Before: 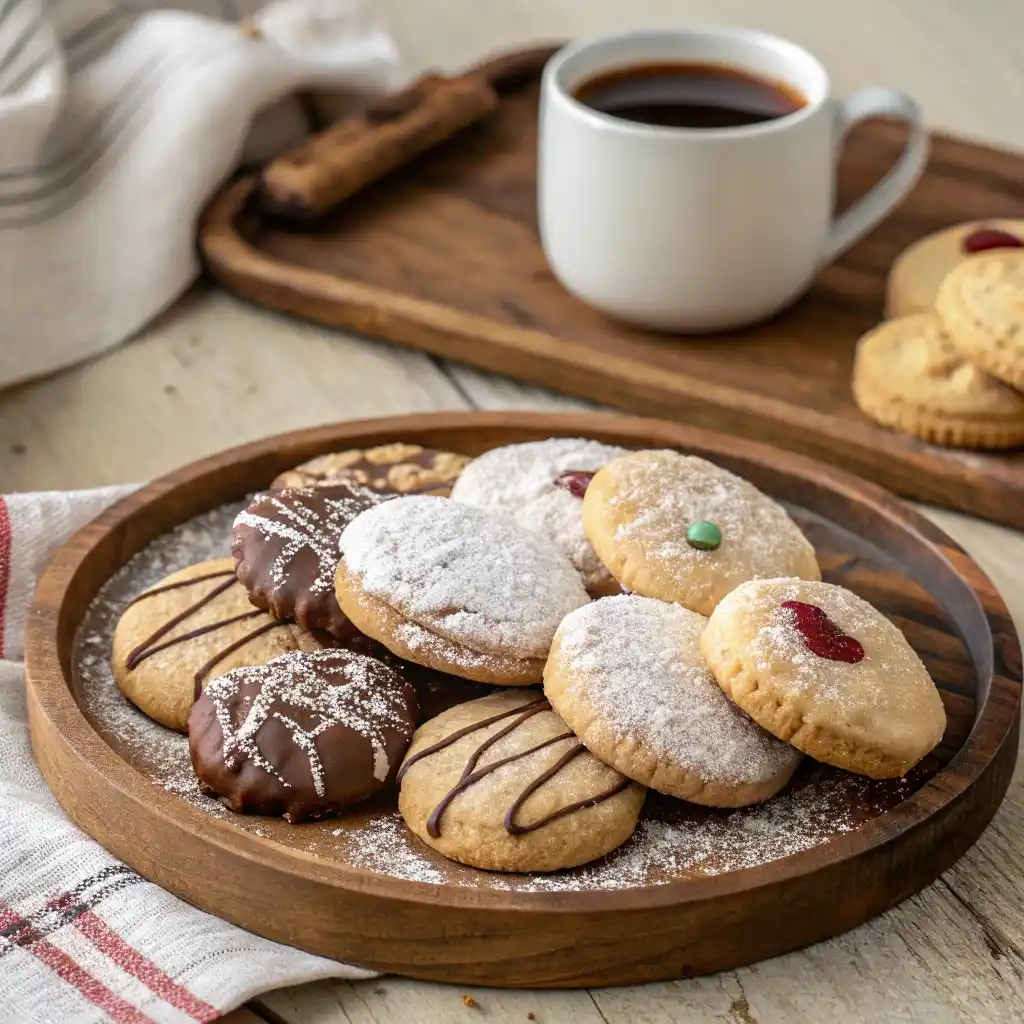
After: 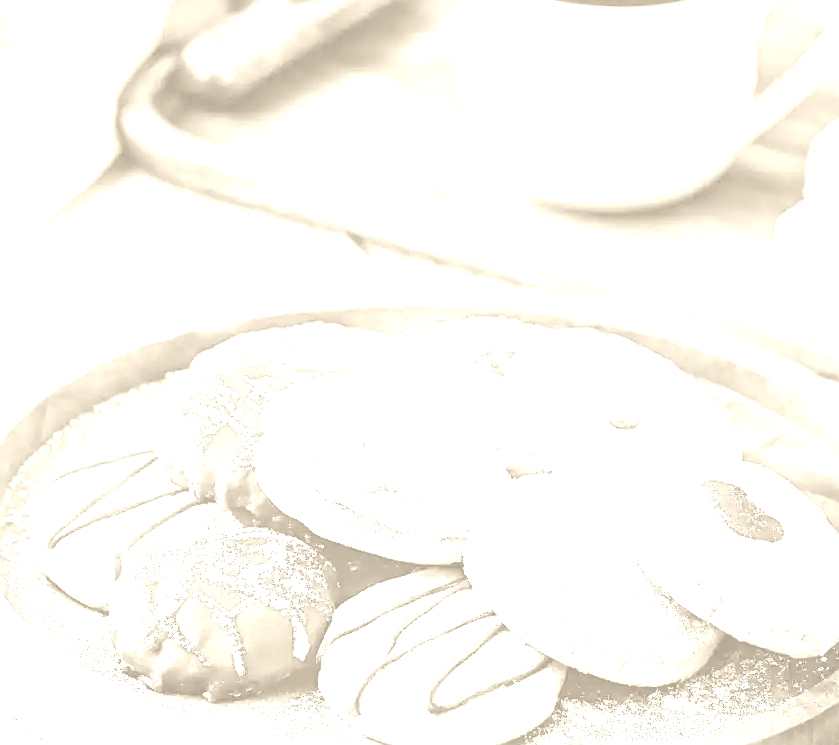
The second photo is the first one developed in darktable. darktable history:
color balance: mode lift, gamma, gain (sRGB), lift [1, 1, 1.022, 1.026]
exposure: black level correction 0, exposure 1.975 EV, compensate exposure bias true, compensate highlight preservation false
white balance: emerald 1
sharpen: on, module defaults
tone equalizer: -7 EV 0.18 EV, -6 EV 0.12 EV, -5 EV 0.08 EV, -4 EV 0.04 EV, -2 EV -0.02 EV, -1 EV -0.04 EV, +0 EV -0.06 EV, luminance estimator HSV value / RGB max
colorize: hue 36°, saturation 71%, lightness 80.79%
color zones: curves: ch0 [(0.018, 0.548) (0.197, 0.654) (0.425, 0.447) (0.605, 0.658) (0.732, 0.579)]; ch1 [(0.105, 0.531) (0.224, 0.531) (0.386, 0.39) (0.618, 0.456) (0.732, 0.456) (0.956, 0.421)]; ch2 [(0.039, 0.583) (0.215, 0.465) (0.399, 0.544) (0.465, 0.548) (0.614, 0.447) (0.724, 0.43) (0.882, 0.623) (0.956, 0.632)]
crop: left 7.856%, top 11.836%, right 10.12%, bottom 15.387%
